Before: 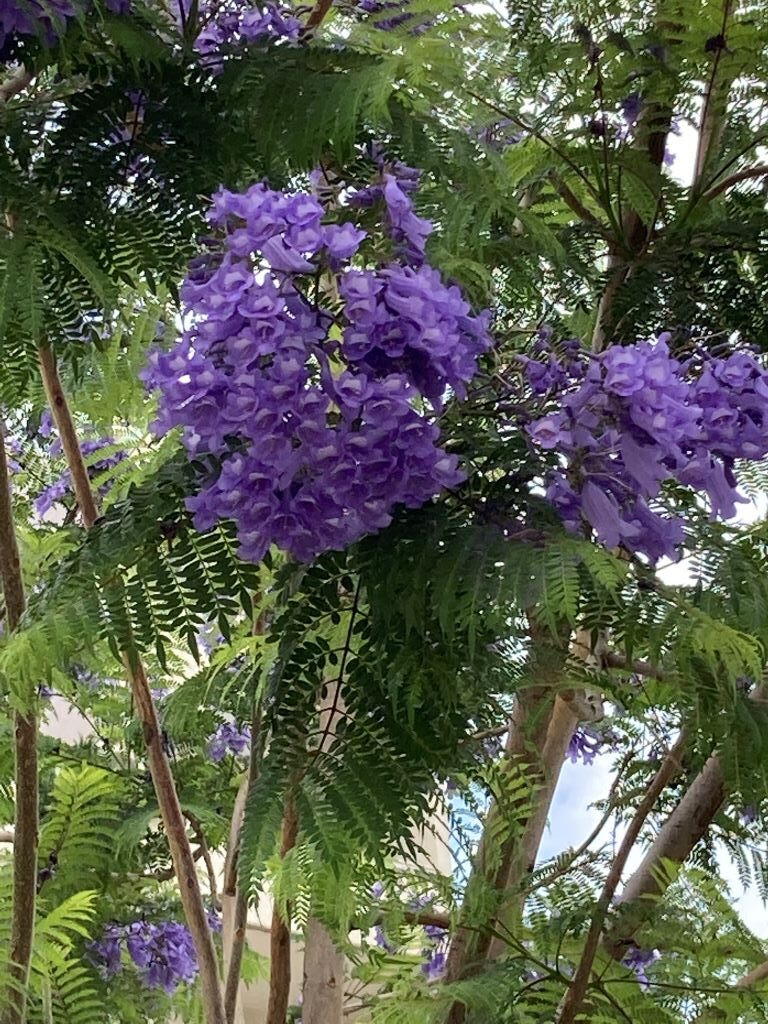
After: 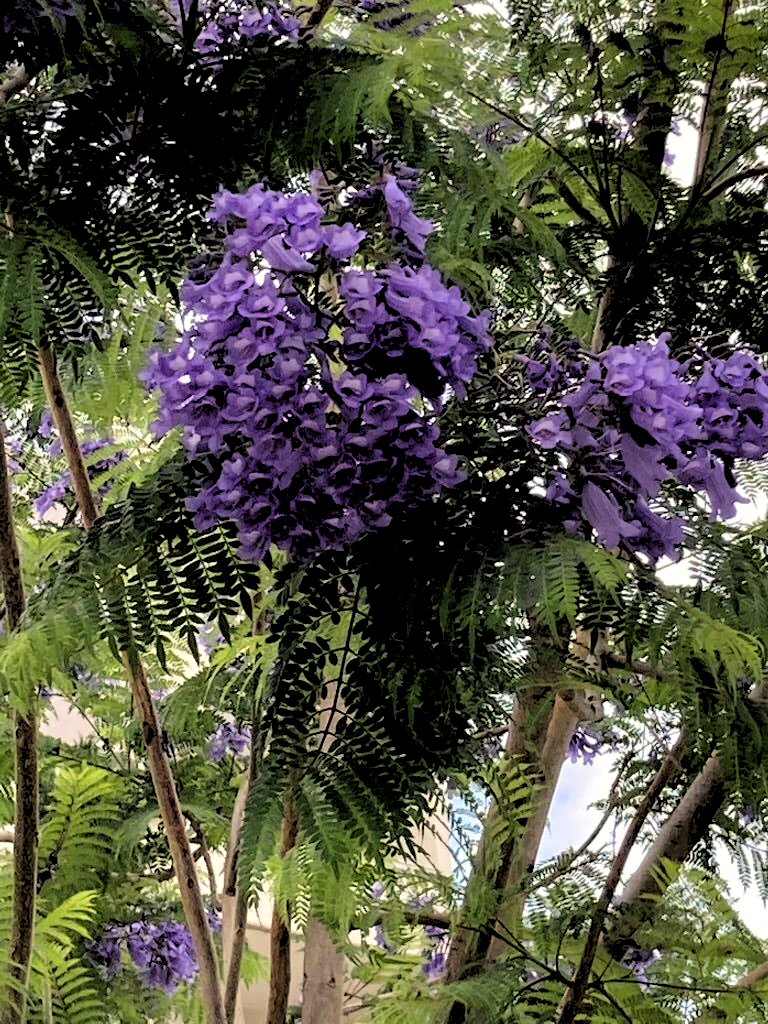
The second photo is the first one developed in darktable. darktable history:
color correction: highlights a* 3.84, highlights b* 5.07
rgb levels: levels [[0.029, 0.461, 0.922], [0, 0.5, 1], [0, 0.5, 1]]
